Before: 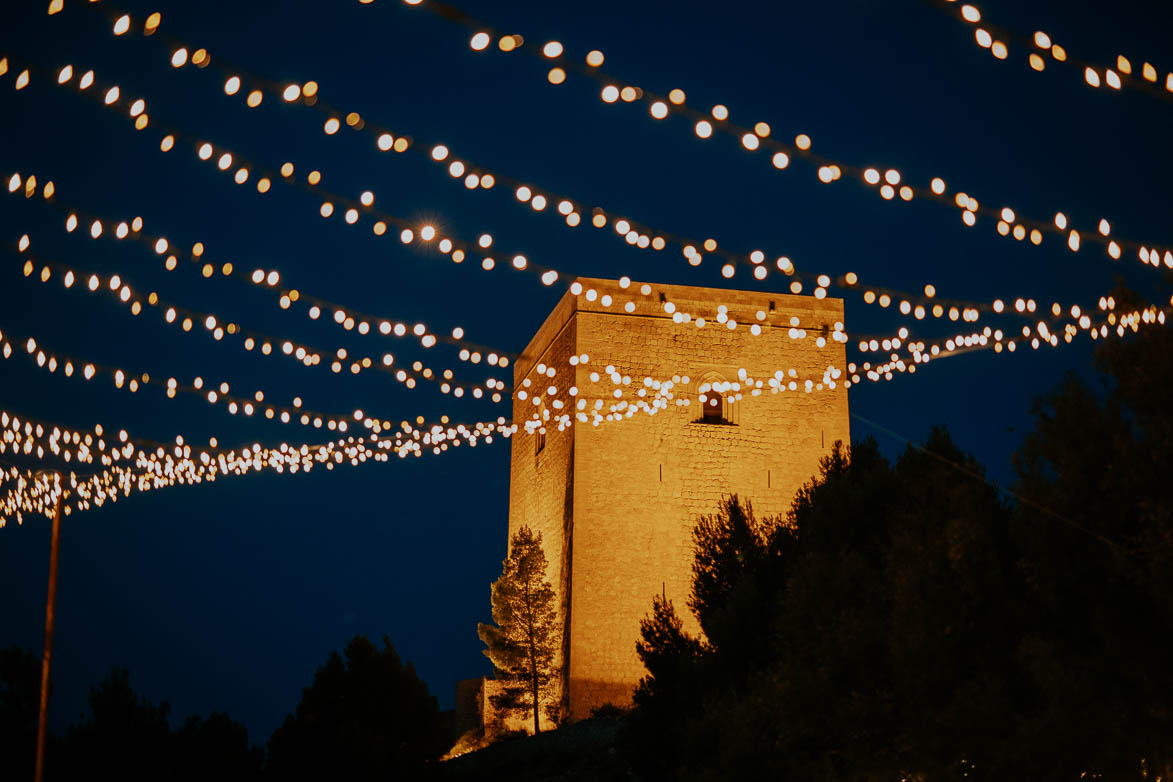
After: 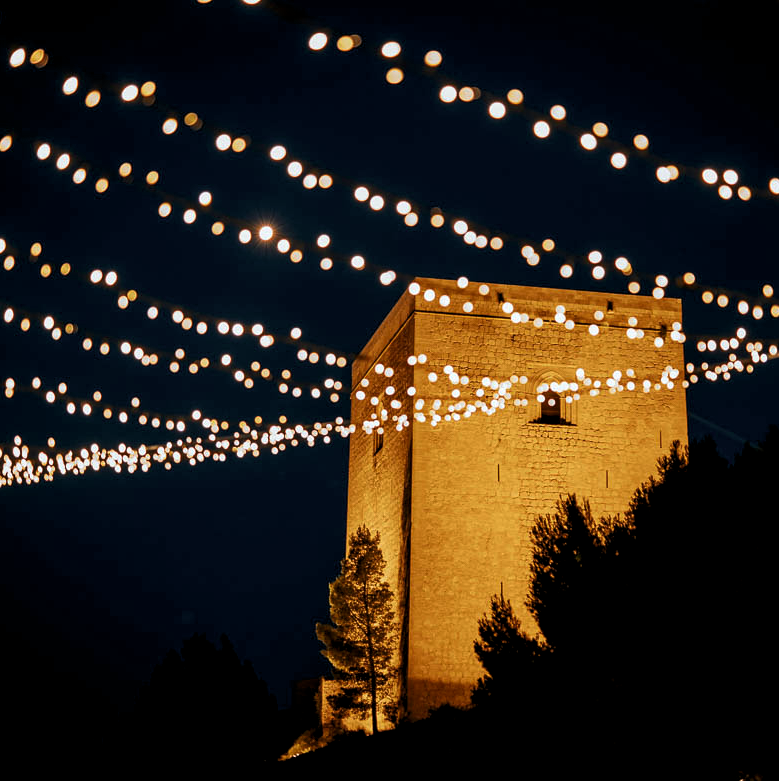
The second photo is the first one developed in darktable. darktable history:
exposure: black level correction 0.003, exposure 0.391 EV, compensate highlight preservation false
levels: levels [0.029, 0.545, 0.971]
crop and rotate: left 13.834%, right 19.755%
